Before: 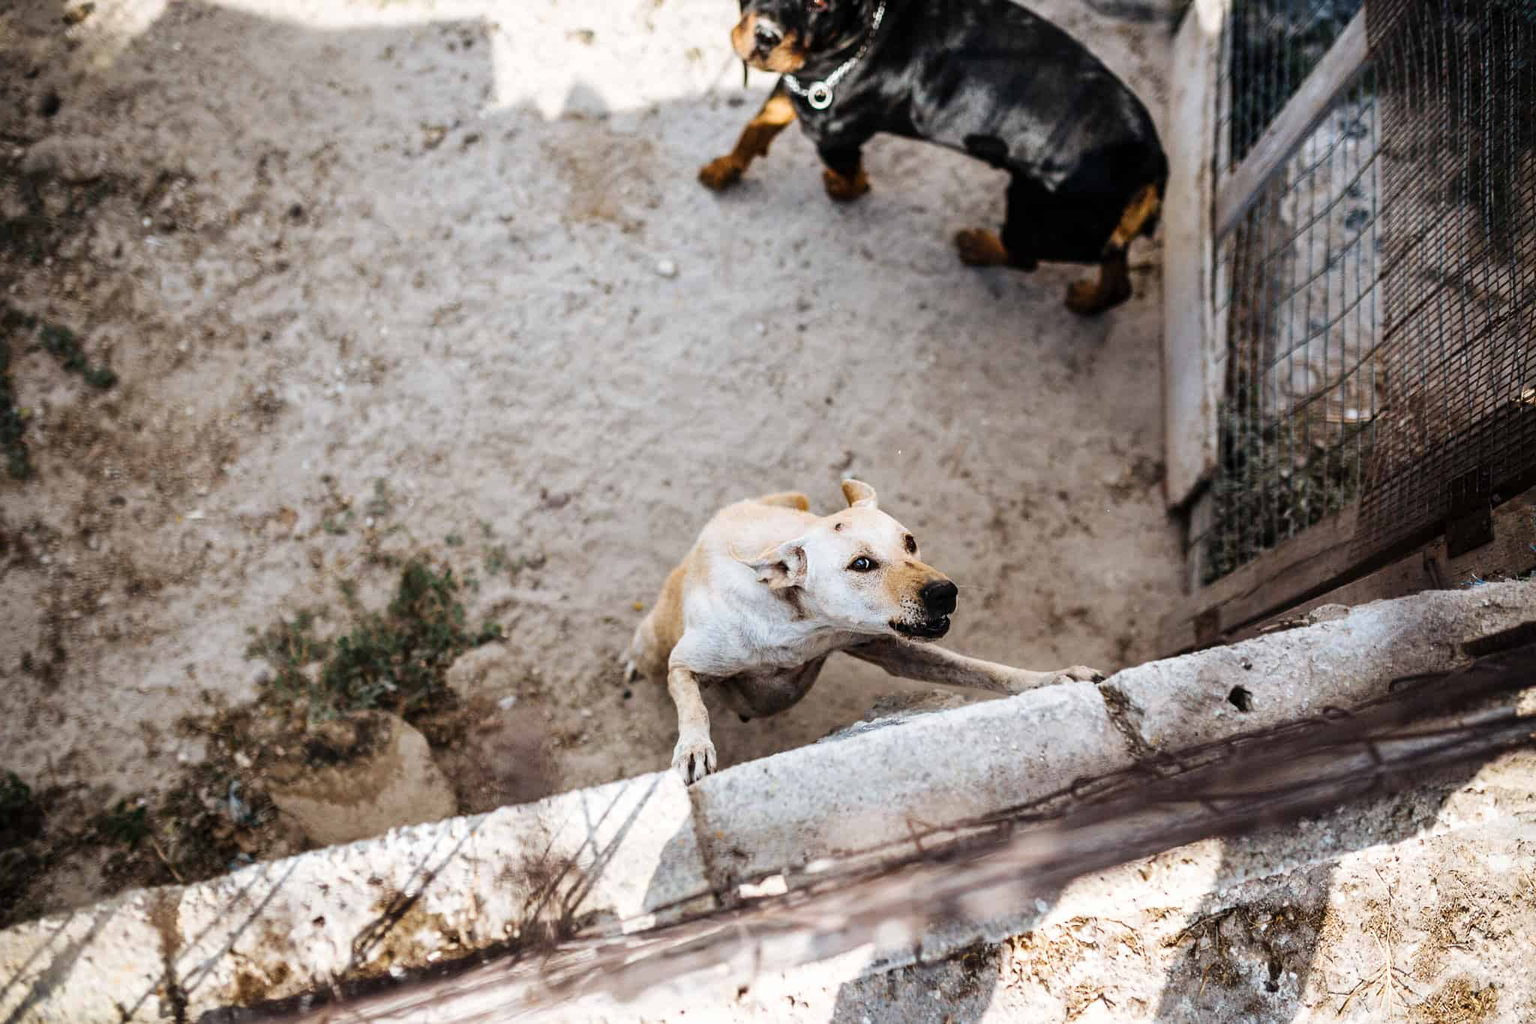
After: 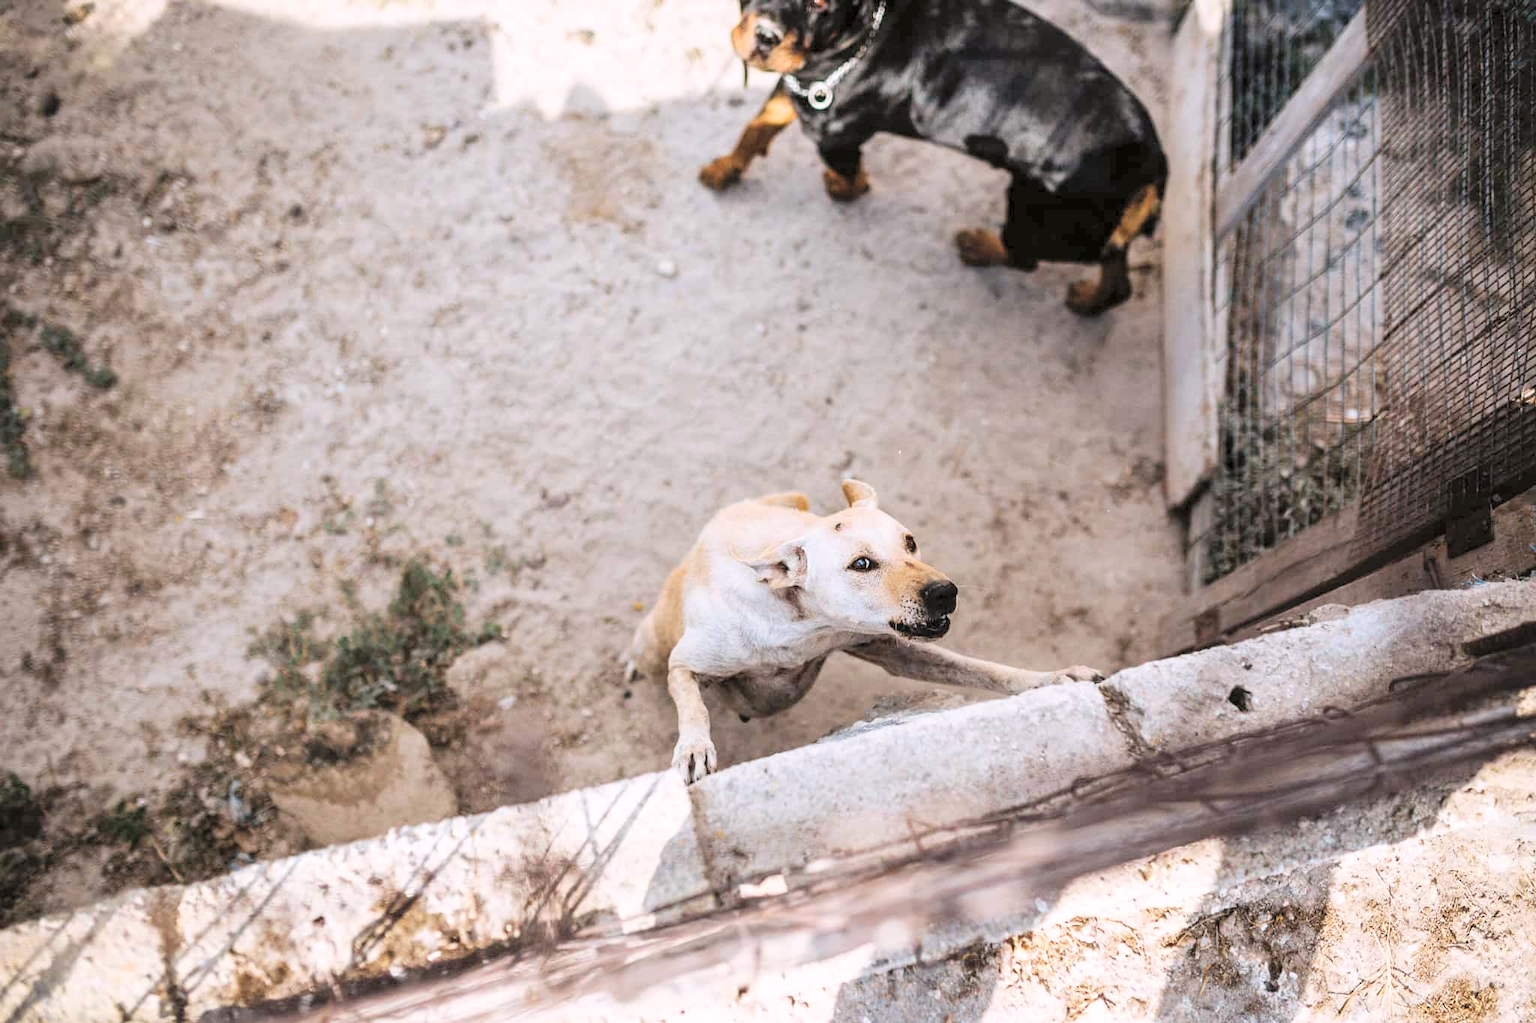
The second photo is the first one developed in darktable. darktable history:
contrast brightness saturation: brightness 0.28
color correction: highlights a* 3.12, highlights b* -1.55, shadows a* -0.101, shadows b* 2.52, saturation 0.98
